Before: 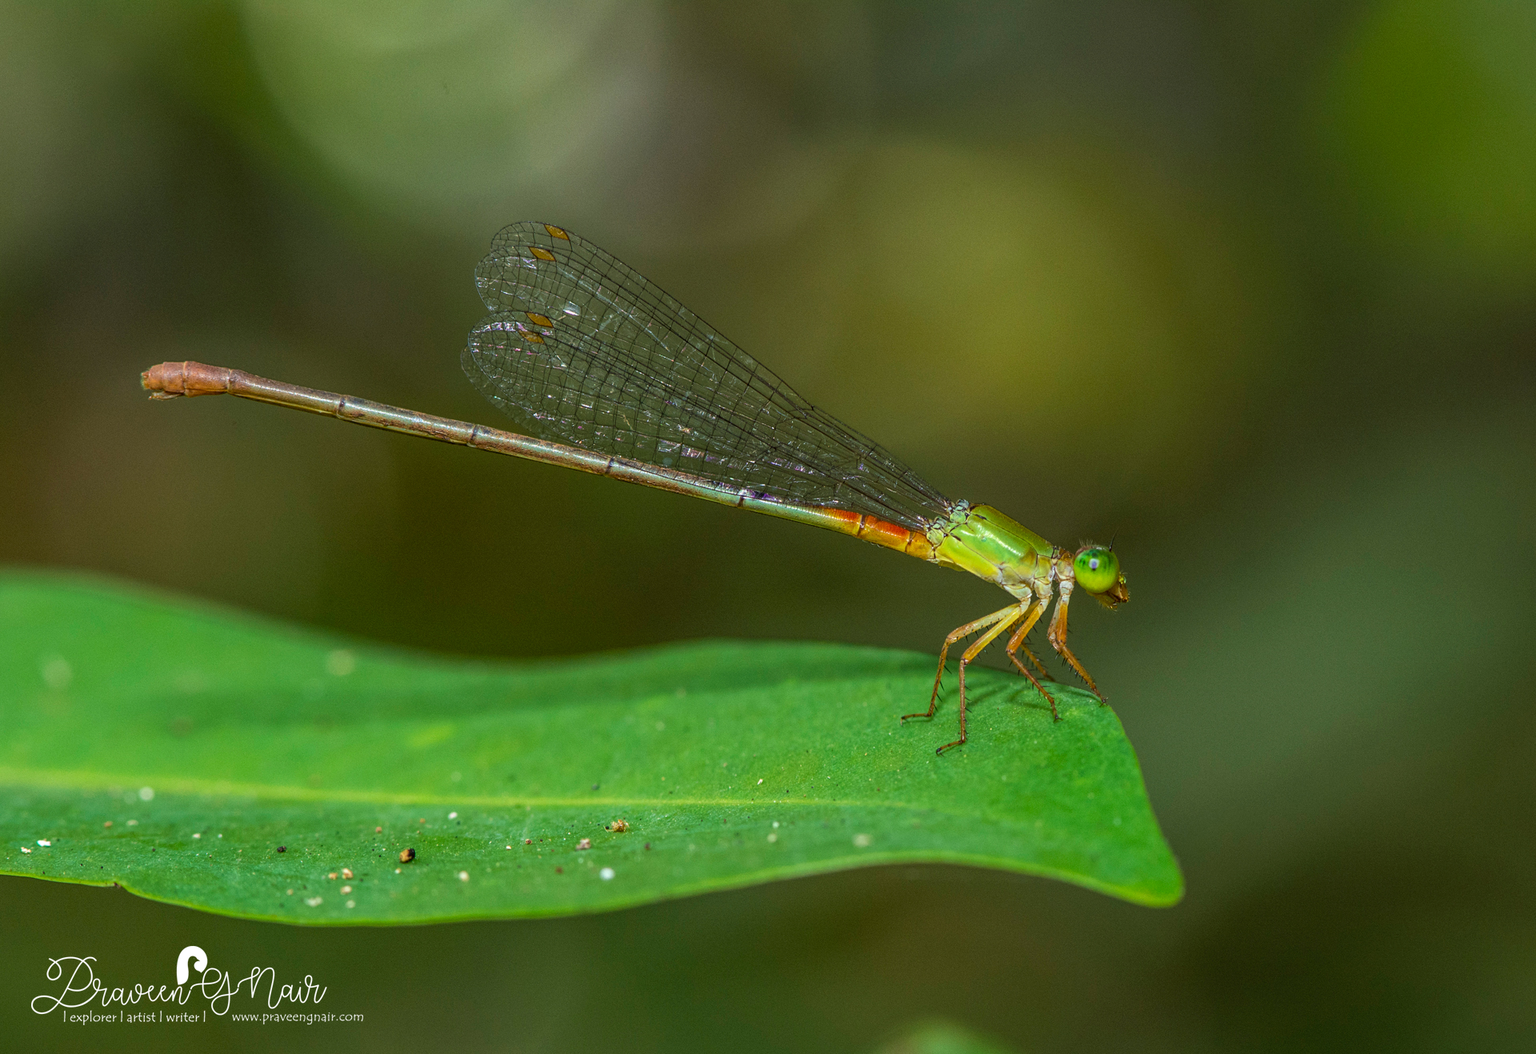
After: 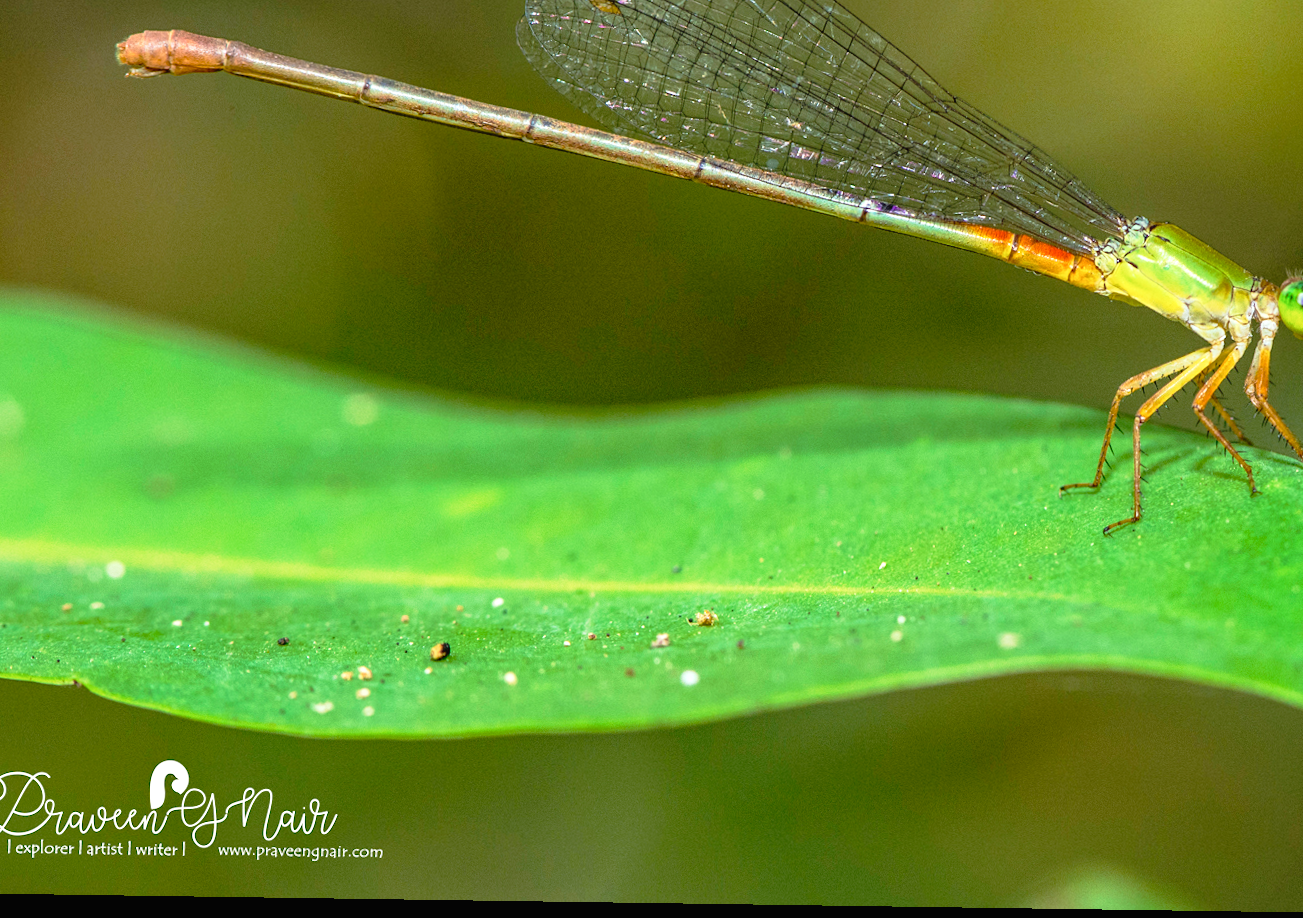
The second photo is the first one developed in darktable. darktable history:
exposure: black level correction 0, exposure 0.7 EV, compensate exposure bias true, compensate highlight preservation false
tone curve: curves: ch0 [(0, 0.009) (0.105, 0.08) (0.195, 0.18) (0.283, 0.316) (0.384, 0.434) (0.485, 0.531) (0.638, 0.69) (0.81, 0.872) (1, 0.977)]; ch1 [(0, 0) (0.161, 0.092) (0.35, 0.33) (0.379, 0.401) (0.456, 0.469) (0.502, 0.5) (0.525, 0.514) (0.586, 0.617) (0.635, 0.655) (1, 1)]; ch2 [(0, 0) (0.371, 0.362) (0.437, 0.437) (0.48, 0.49) (0.53, 0.515) (0.56, 0.571) (0.622, 0.606) (1, 1)], preserve colors none
crop and rotate: angle -0.821°, left 3.753%, top 31.661%, right 29.017%
